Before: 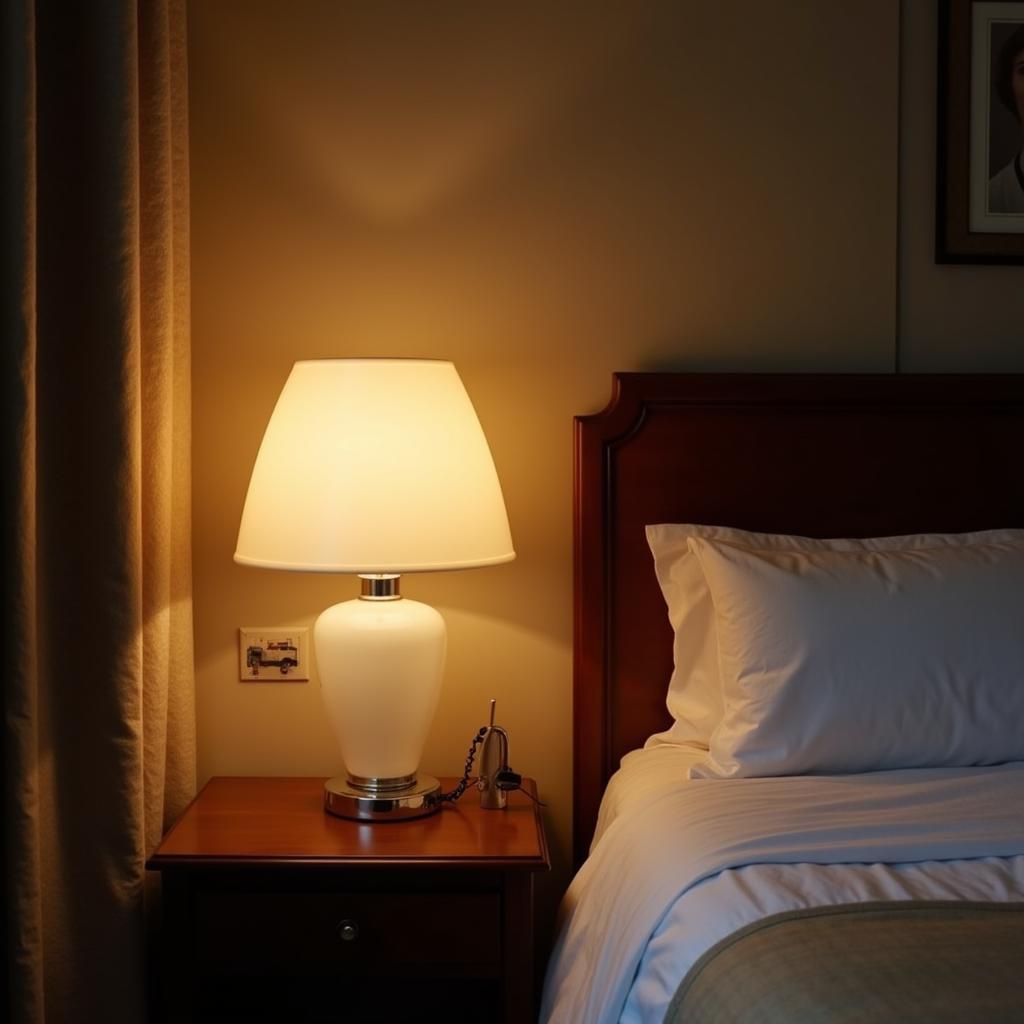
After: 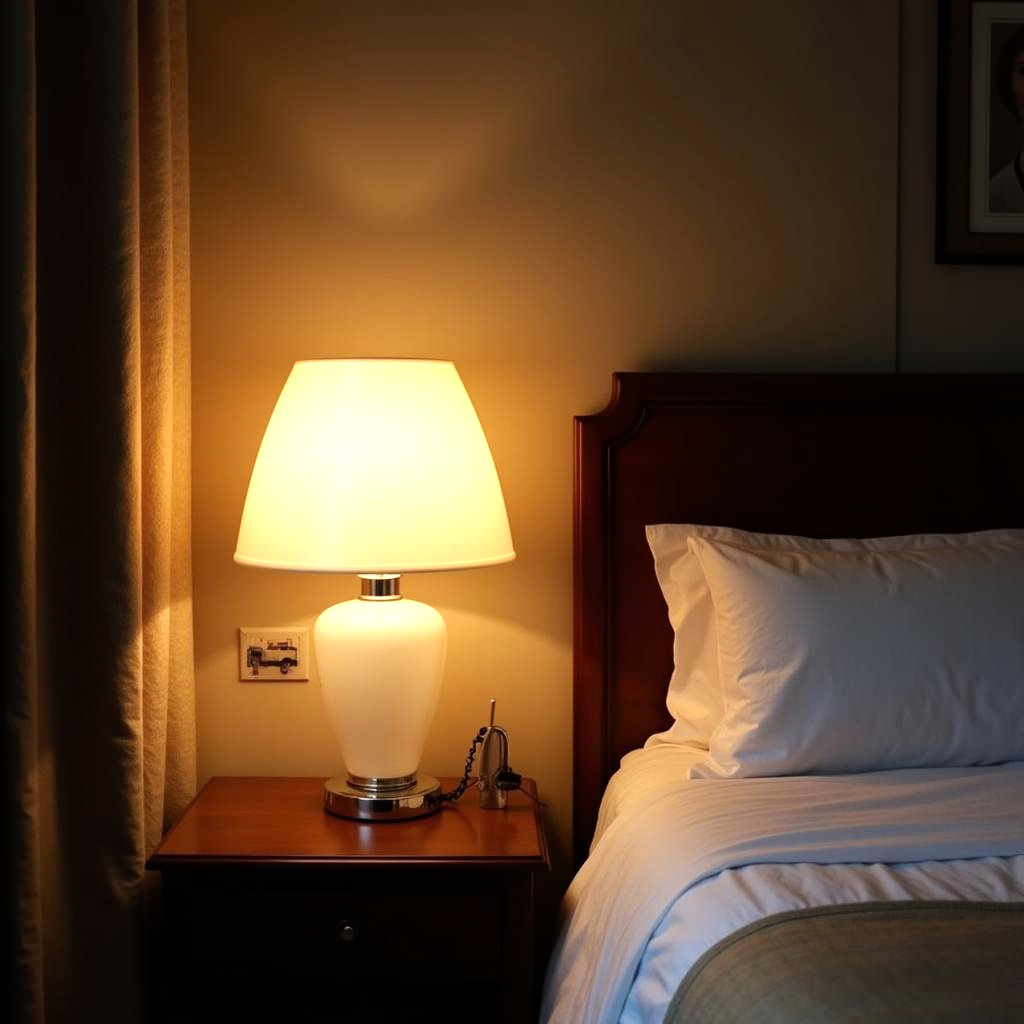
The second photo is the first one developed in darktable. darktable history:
tone equalizer: -8 EV -0.767 EV, -7 EV -0.733 EV, -6 EV -0.632 EV, -5 EV -0.367 EV, -3 EV 0.377 EV, -2 EV 0.6 EV, -1 EV 0.676 EV, +0 EV 0.776 EV, mask exposure compensation -0.514 EV
